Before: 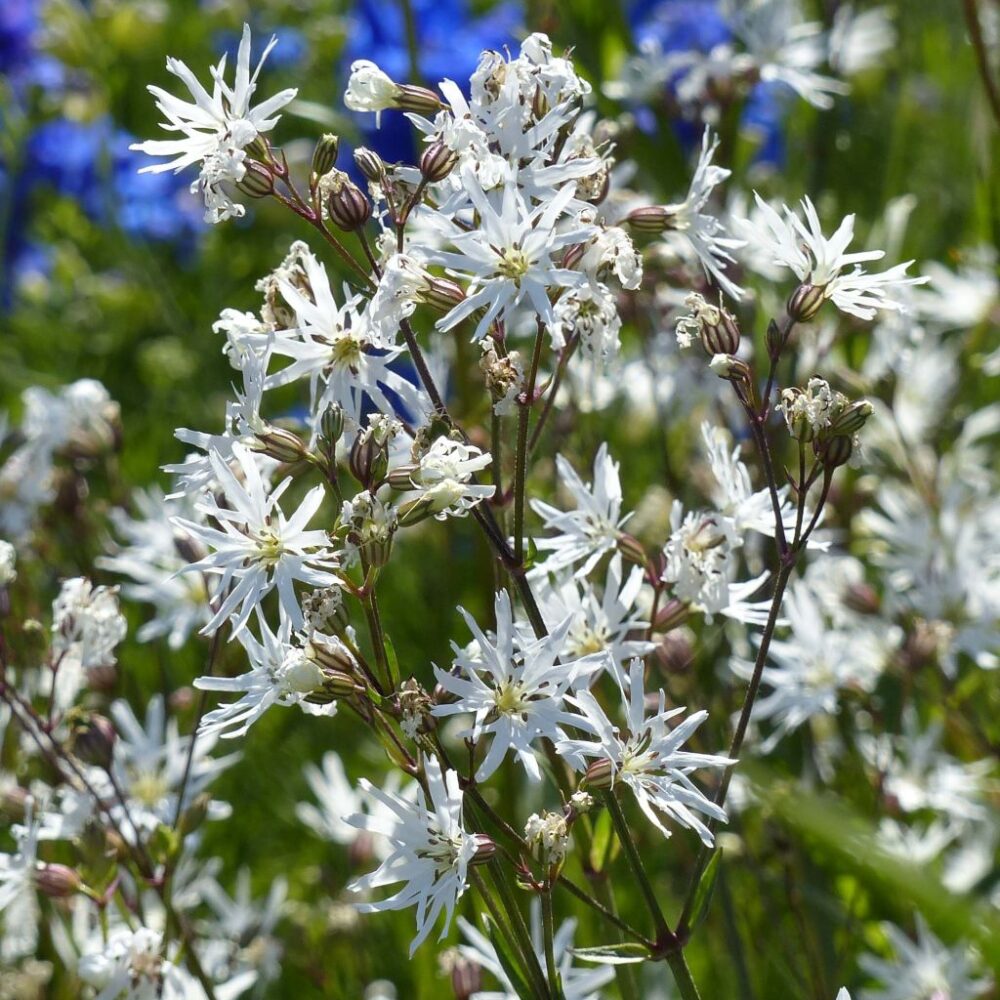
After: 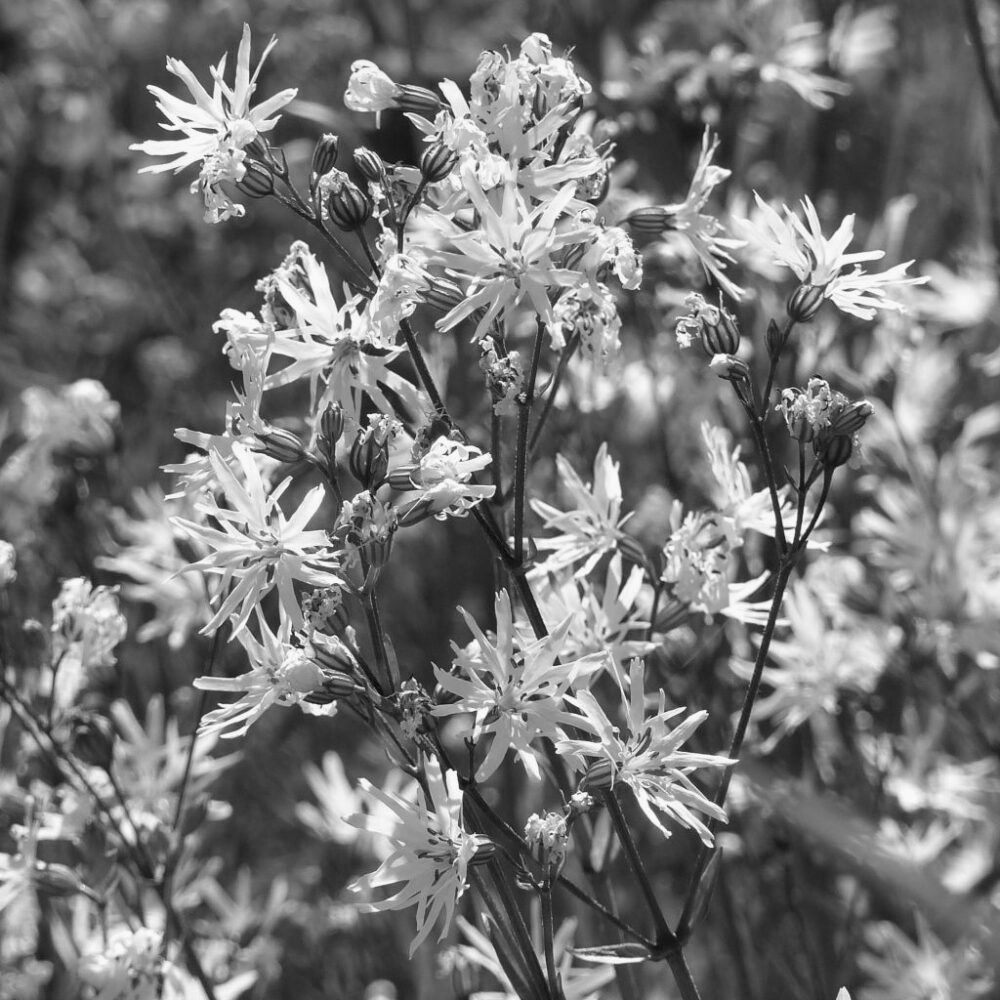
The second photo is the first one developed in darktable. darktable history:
color balance: input saturation 80.07%
monochrome: a 32, b 64, size 2.3
